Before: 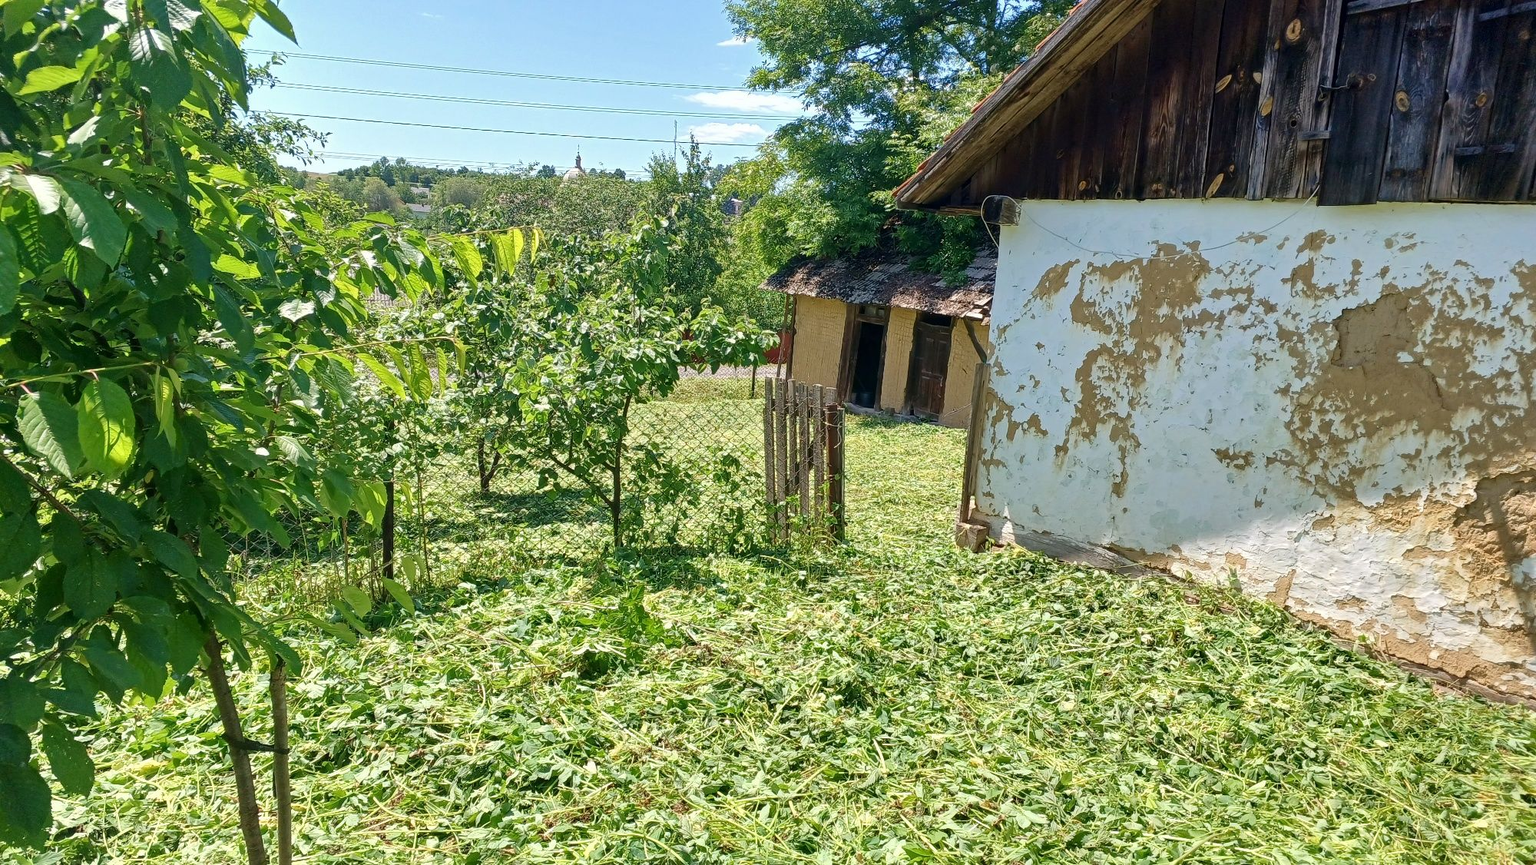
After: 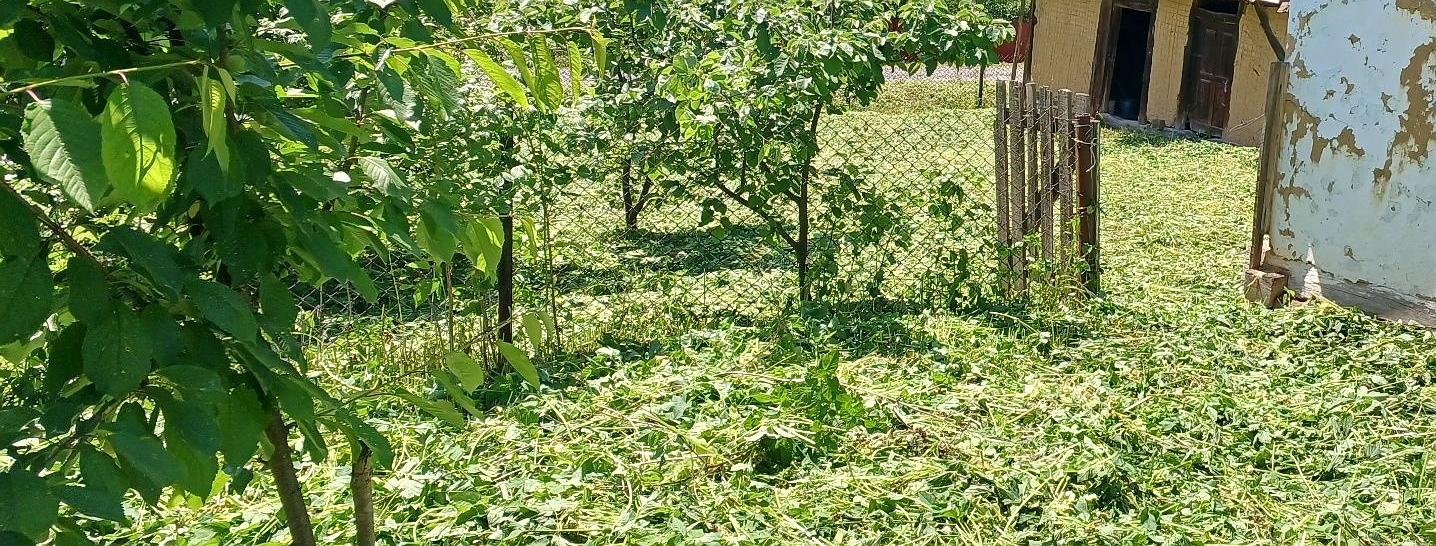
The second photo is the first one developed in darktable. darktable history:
sharpen: radius 1.049
crop: top 36.548%, right 28.156%, bottom 14.94%
